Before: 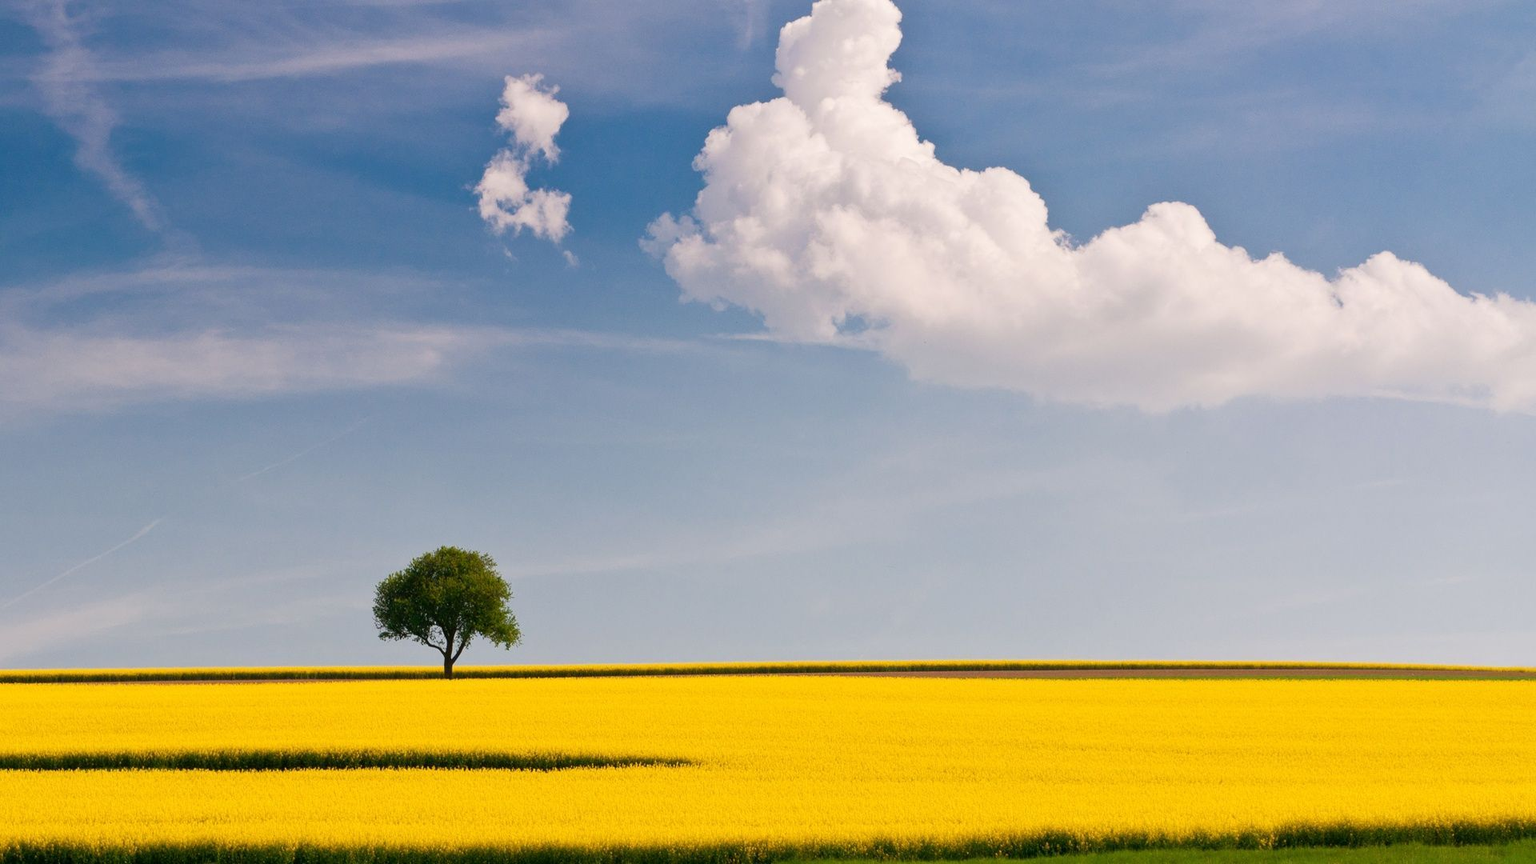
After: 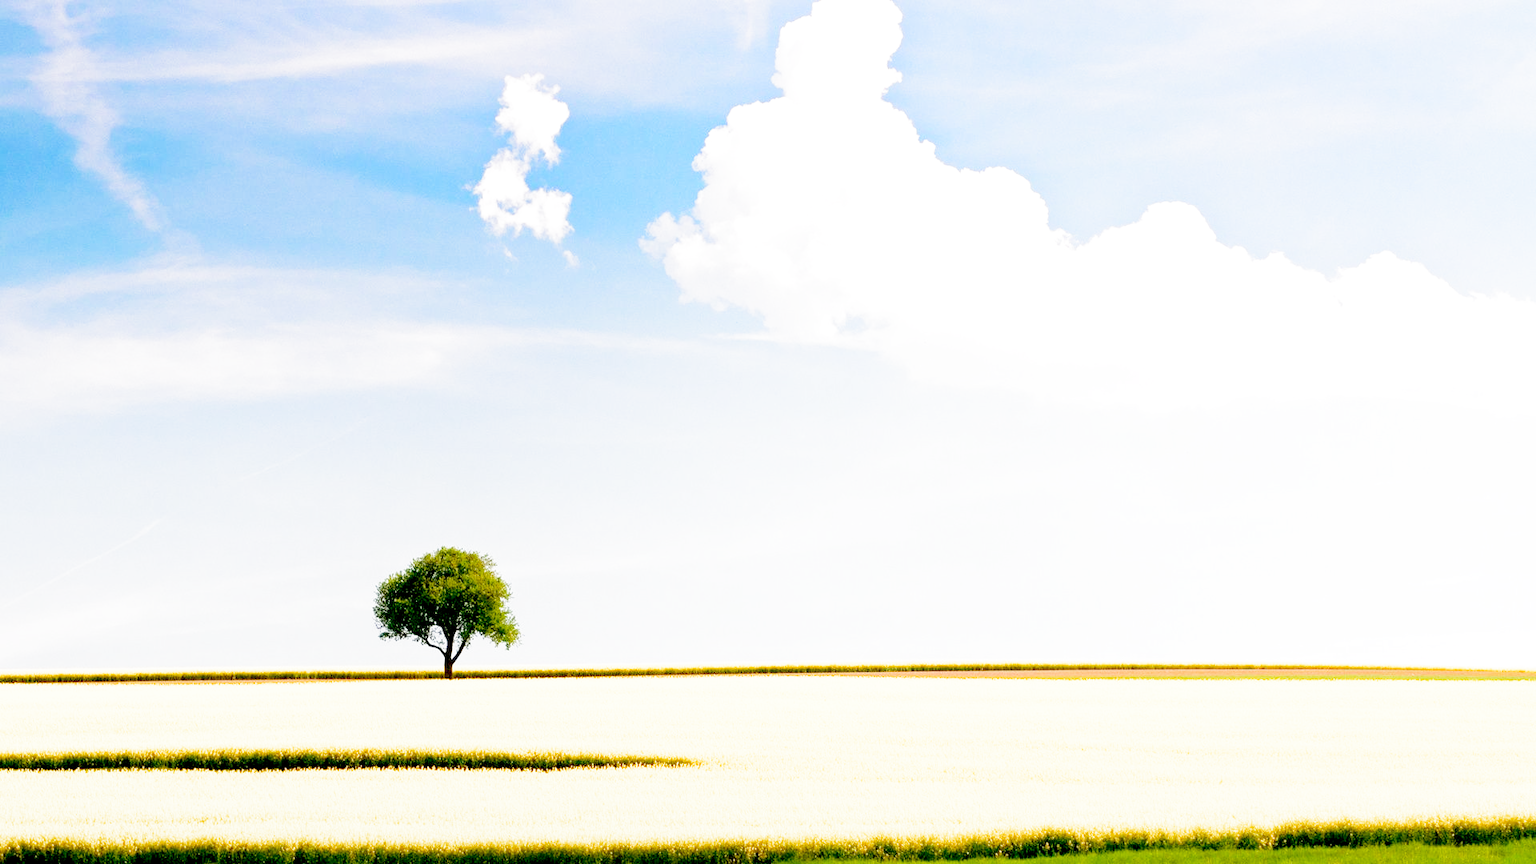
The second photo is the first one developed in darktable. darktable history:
filmic rgb: middle gray luminance 9.23%, black relative exposure -10.55 EV, white relative exposure 3.45 EV, threshold 6 EV, target black luminance 0%, hardness 5.98, latitude 59.69%, contrast 1.087, highlights saturation mix 5%, shadows ↔ highlights balance 29.23%, add noise in highlights 0, preserve chrominance no, color science v3 (2019), use custom middle-gray values true, iterations of high-quality reconstruction 0, contrast in highlights soft, enable highlight reconstruction true
exposure: black level correction 0.01, exposure 1 EV, compensate highlight preservation false
shadows and highlights: shadows -70, highlights 35, soften with gaussian
graduated density: rotation -180°, offset 24.95
